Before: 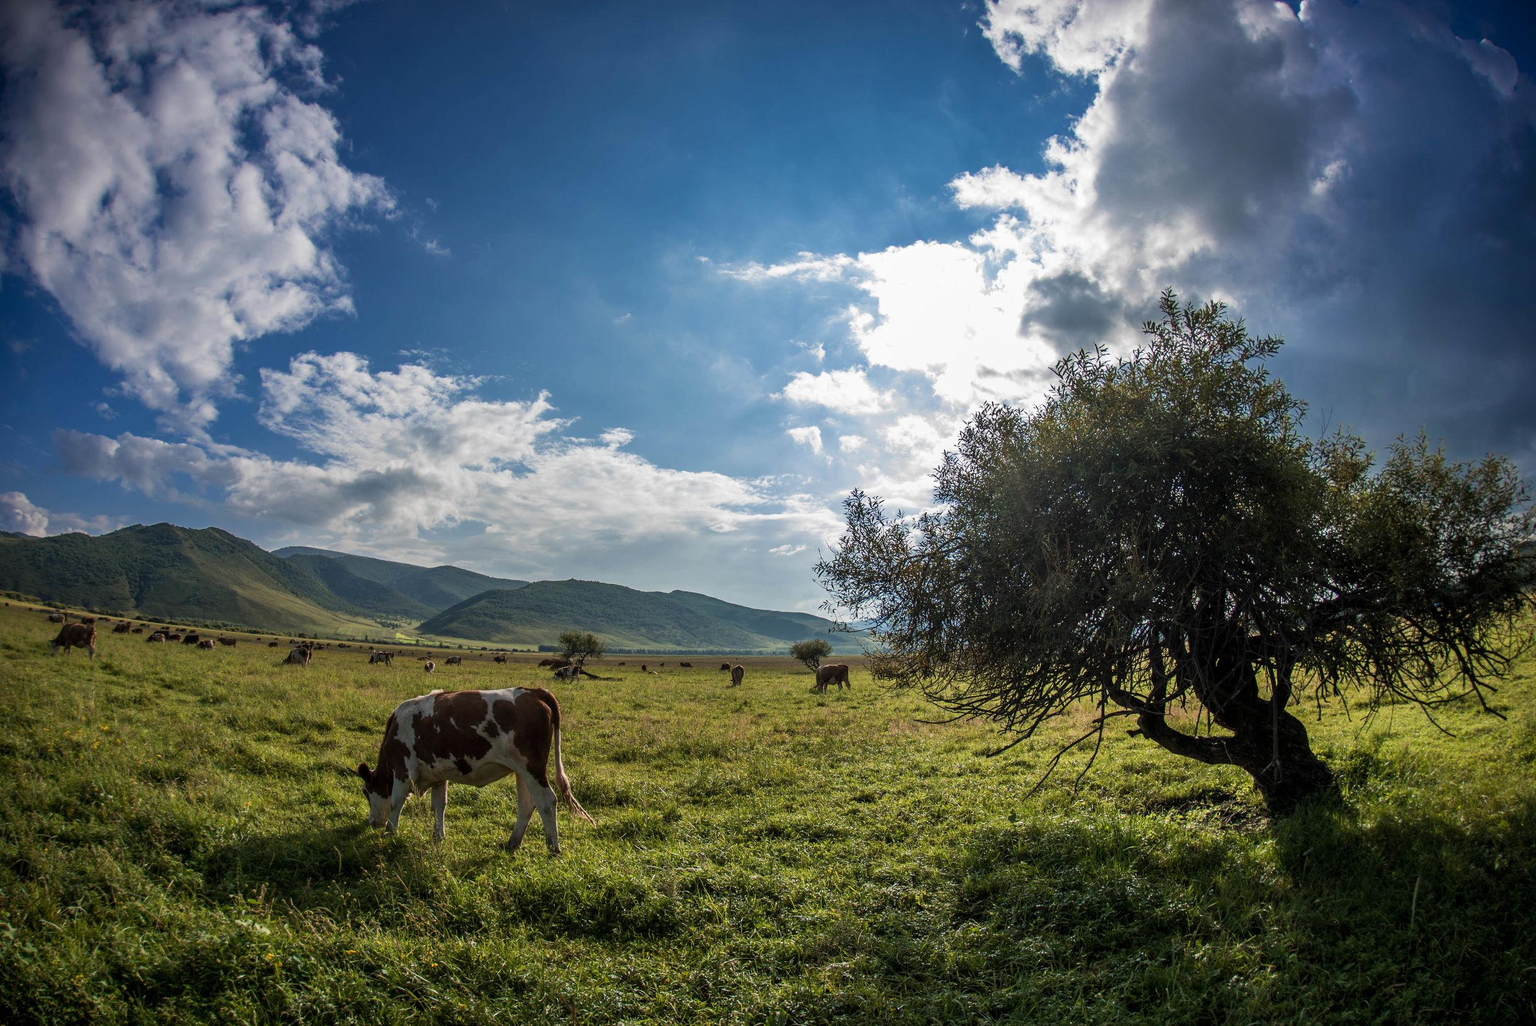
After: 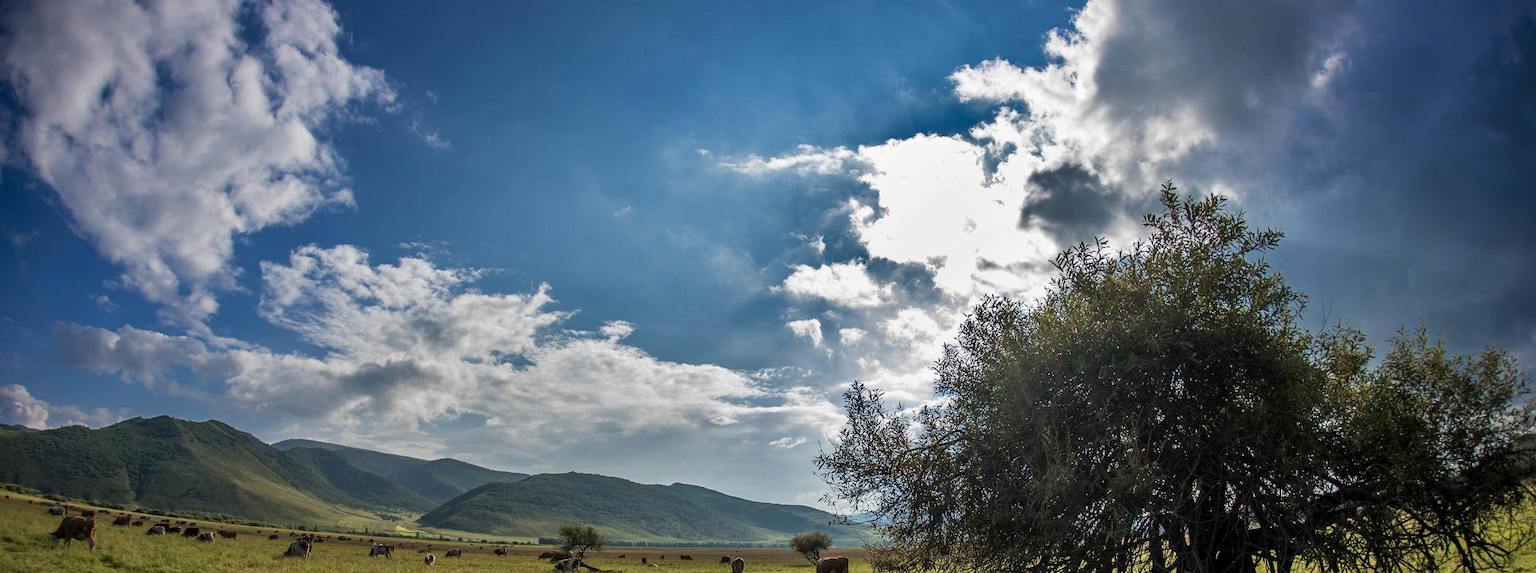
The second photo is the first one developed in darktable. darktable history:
shadows and highlights: shadows 24.39, highlights -78.99, soften with gaussian
crop and rotate: top 10.525%, bottom 33.562%
